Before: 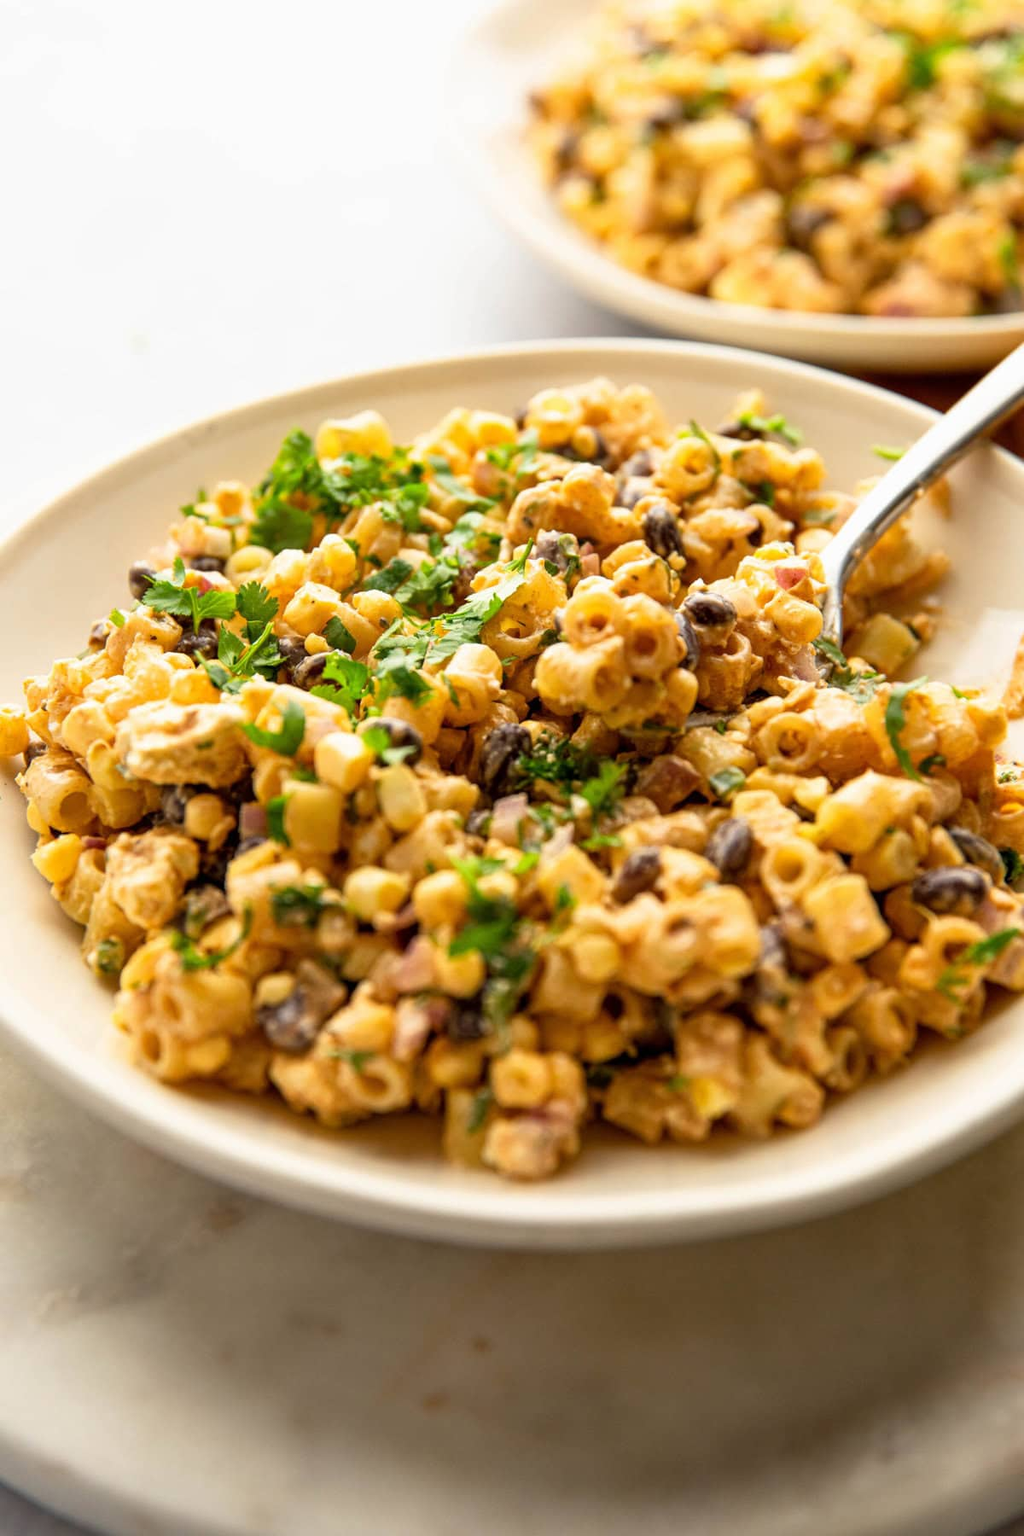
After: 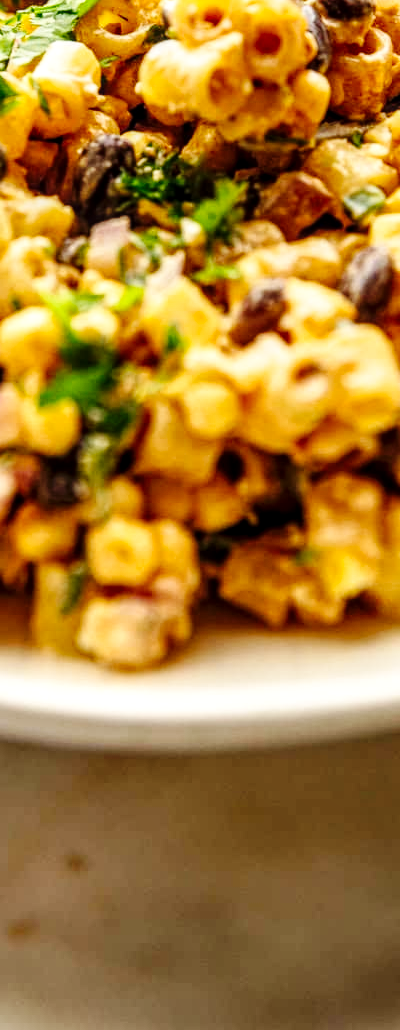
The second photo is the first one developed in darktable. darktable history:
base curve: curves: ch0 [(0, 0) (0.036, 0.025) (0.121, 0.166) (0.206, 0.329) (0.605, 0.79) (1, 1)], preserve colors none
local contrast: detail 130%
crop: left 40.726%, top 39.624%, right 25.891%, bottom 3.151%
